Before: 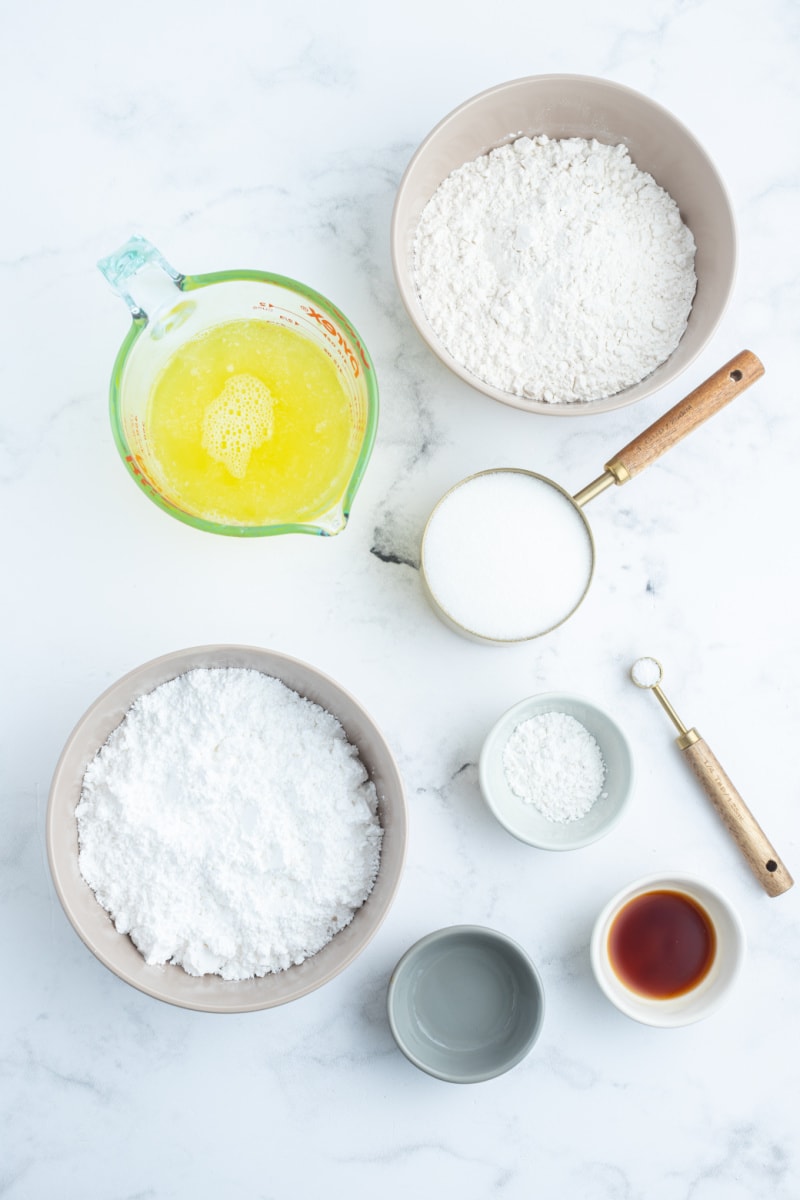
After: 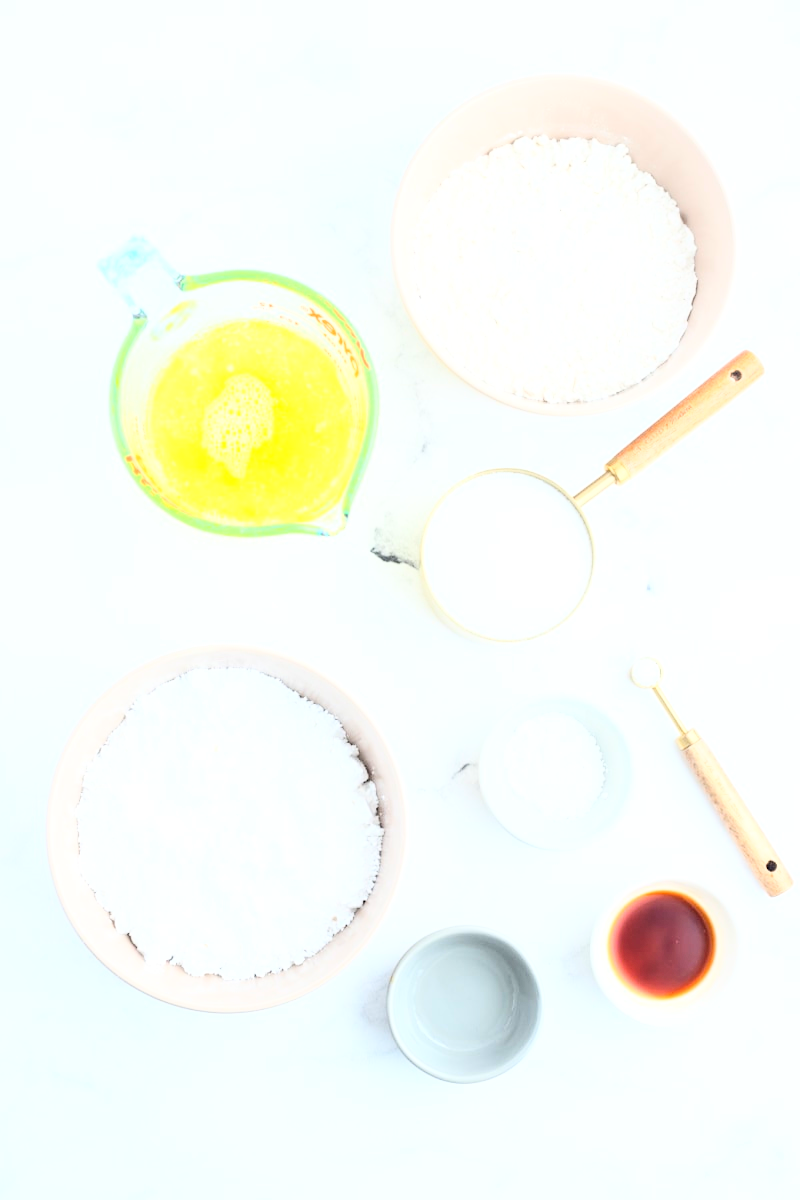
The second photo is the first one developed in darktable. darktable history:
base curve: curves: ch0 [(0, 0) (0.007, 0.004) (0.027, 0.03) (0.046, 0.07) (0.207, 0.54) (0.442, 0.872) (0.673, 0.972) (1, 1)], fusion 1
